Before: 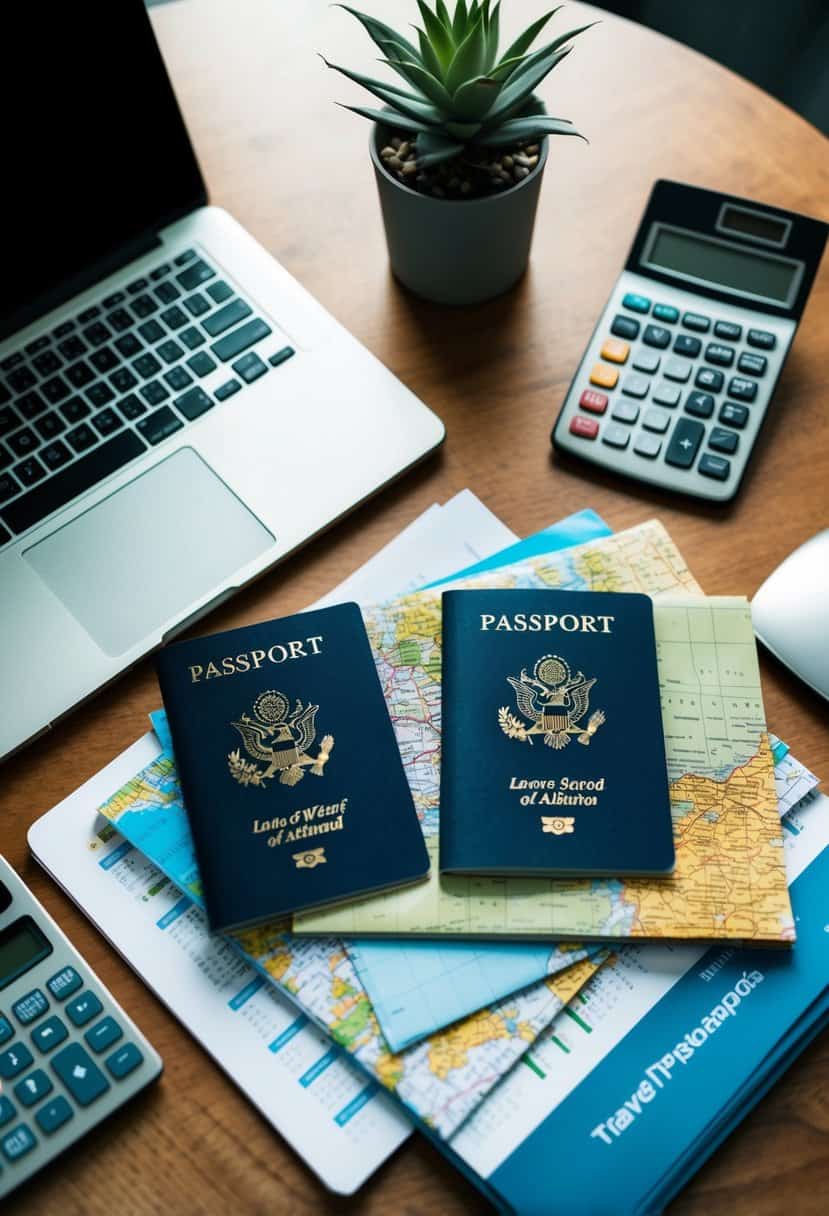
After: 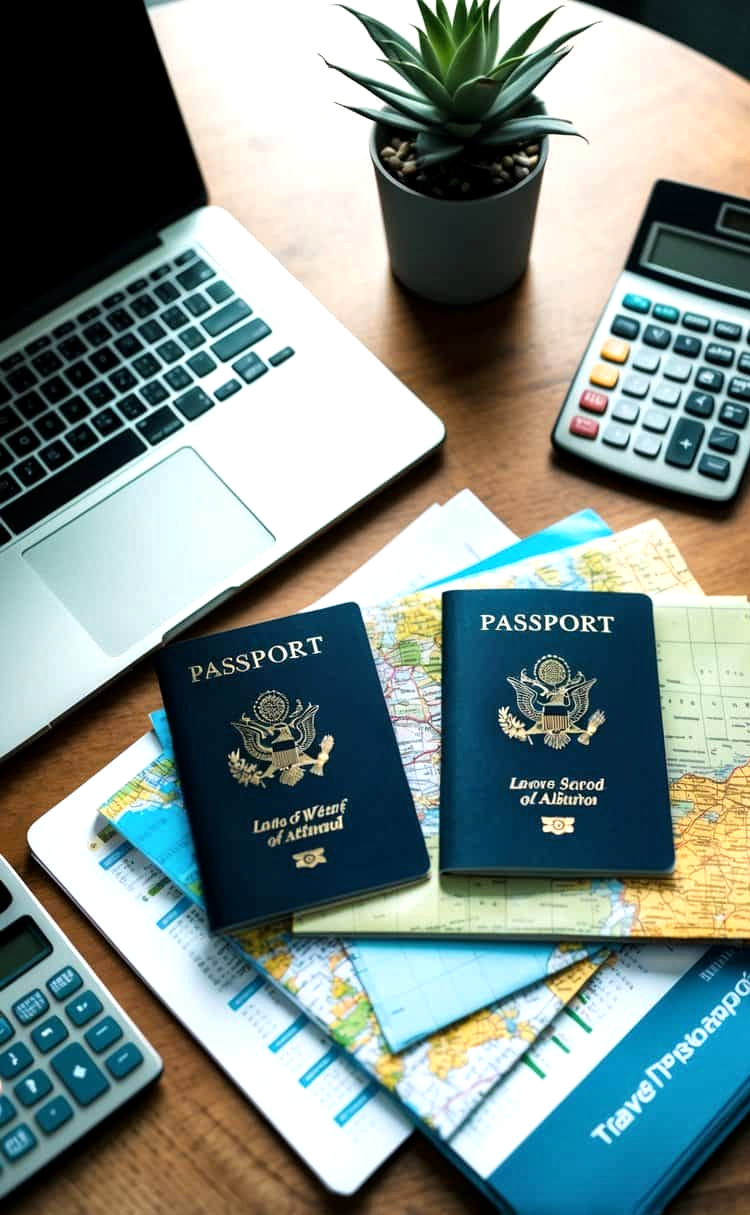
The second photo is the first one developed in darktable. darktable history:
crop: right 9.511%, bottom 0.029%
local contrast: highlights 103%, shadows 100%, detail 119%, midtone range 0.2
tone equalizer: -8 EV -0.418 EV, -7 EV -0.403 EV, -6 EV -0.363 EV, -5 EV -0.189 EV, -3 EV 0.241 EV, -2 EV 0.317 EV, -1 EV 0.364 EV, +0 EV 0.386 EV
